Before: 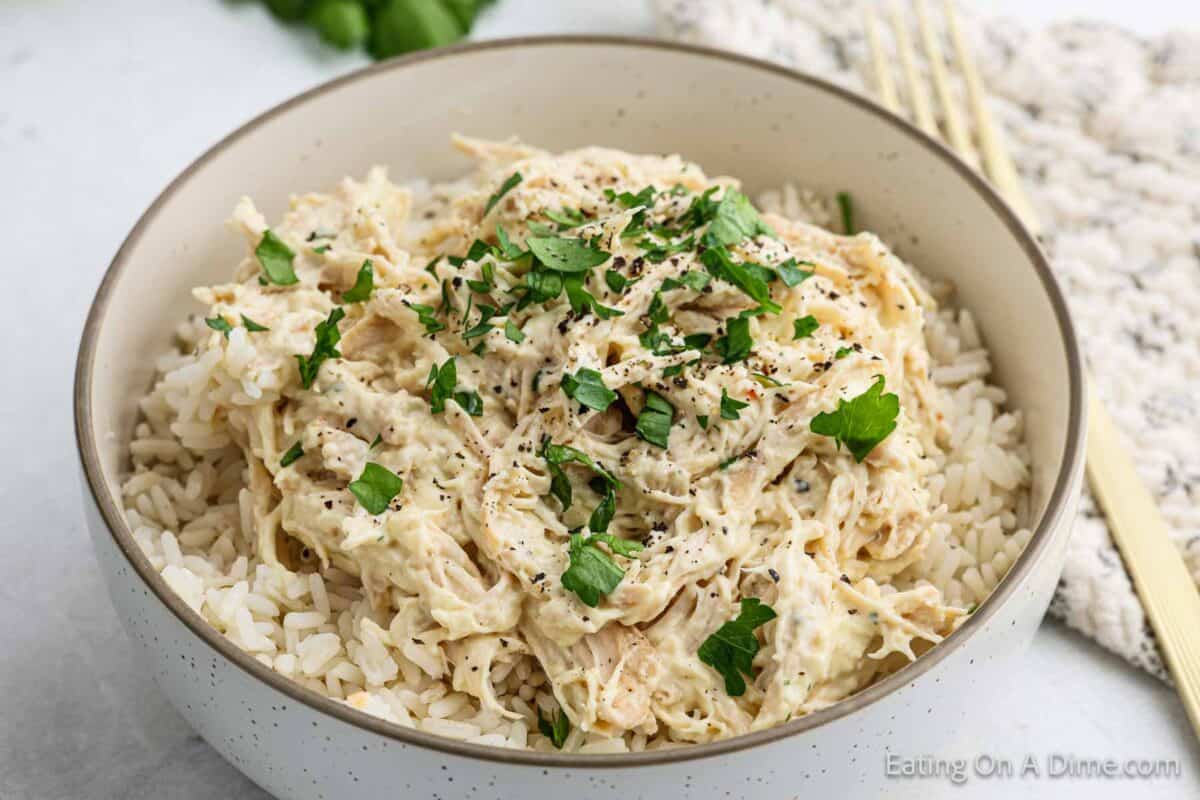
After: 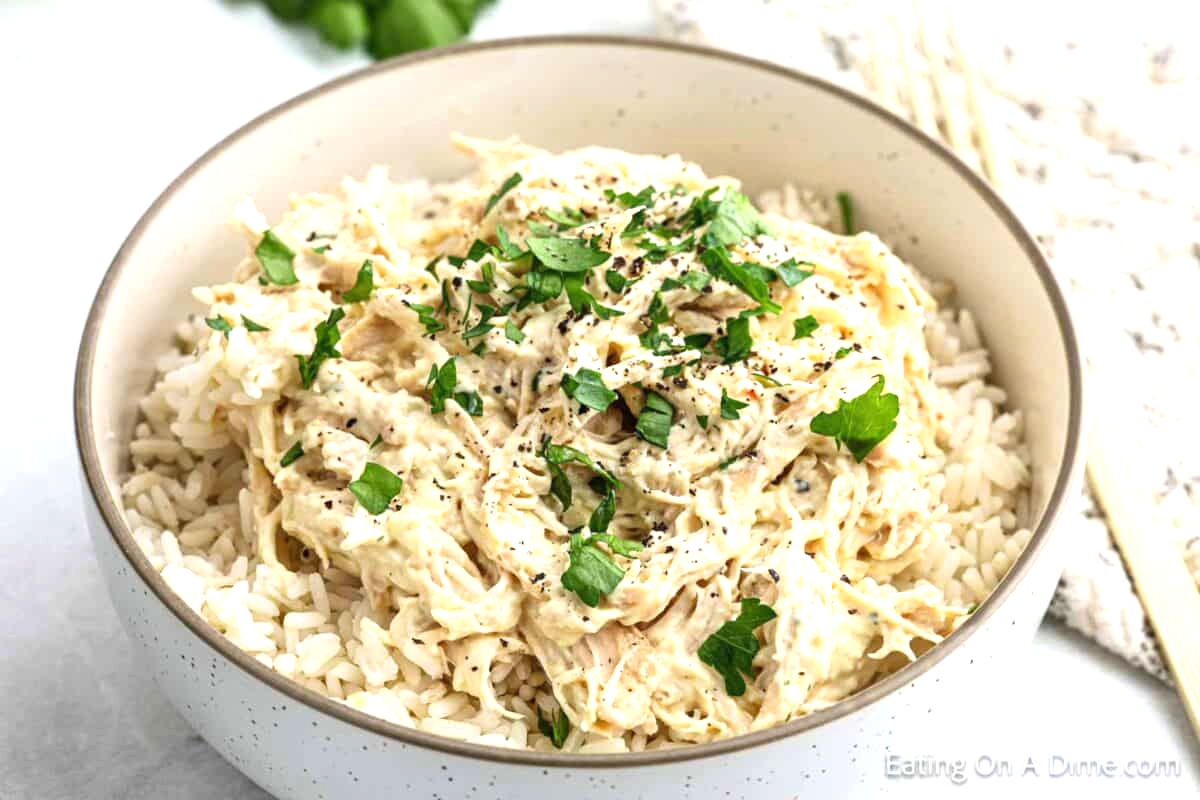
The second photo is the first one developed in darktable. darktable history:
exposure: black level correction 0, exposure 0.694 EV, compensate highlight preservation false
